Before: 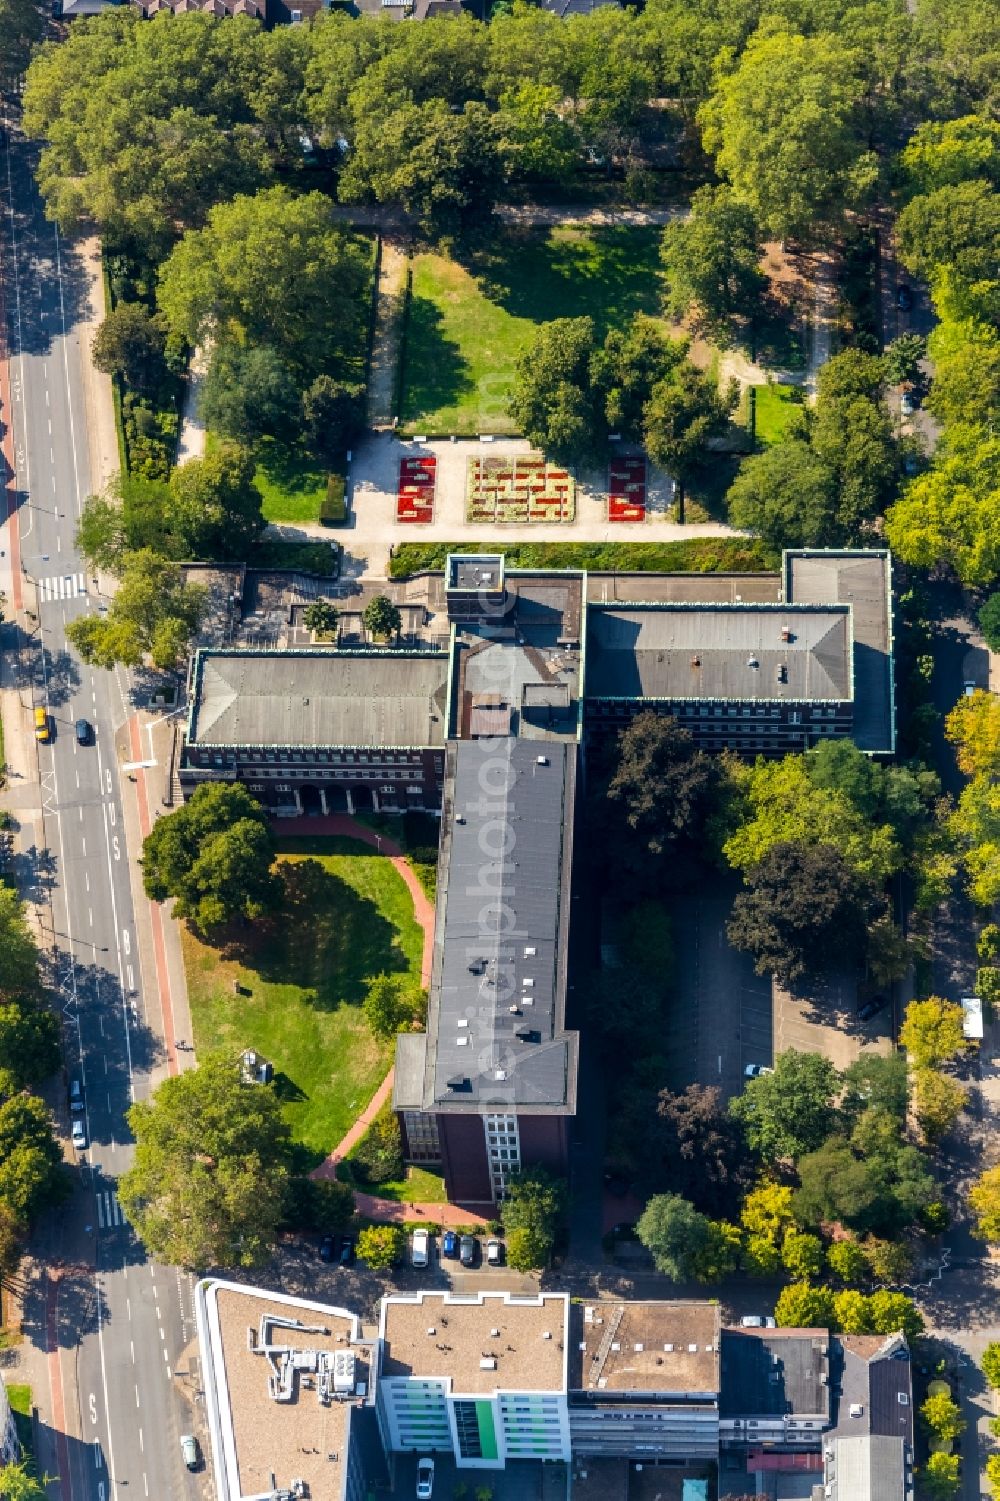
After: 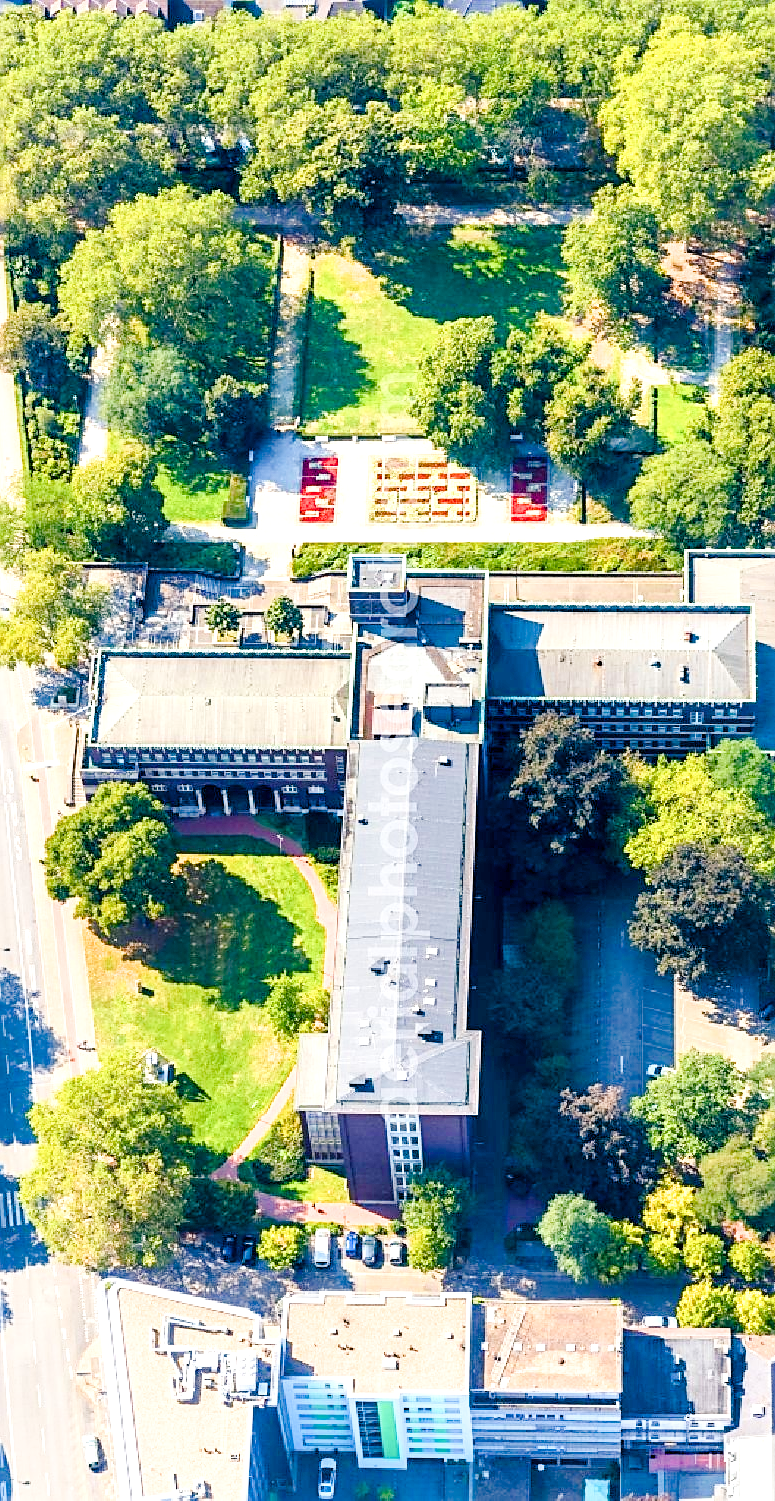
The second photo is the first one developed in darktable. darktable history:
filmic rgb: black relative exposure -7.65 EV, white relative exposure 4.56 EV, hardness 3.61
sharpen: amount 0.492
crop: left 9.861%, right 12.624%
exposure: black level correction 0, exposure 2.001 EV, compensate exposure bias true, compensate highlight preservation false
levels: levels [0, 0.474, 0.947]
color balance rgb: shadows lift › chroma 7.177%, shadows lift › hue 246.1°, perceptual saturation grading › global saturation 46.014%, perceptual saturation grading › highlights -50.377%, perceptual saturation grading › shadows 30.602%
